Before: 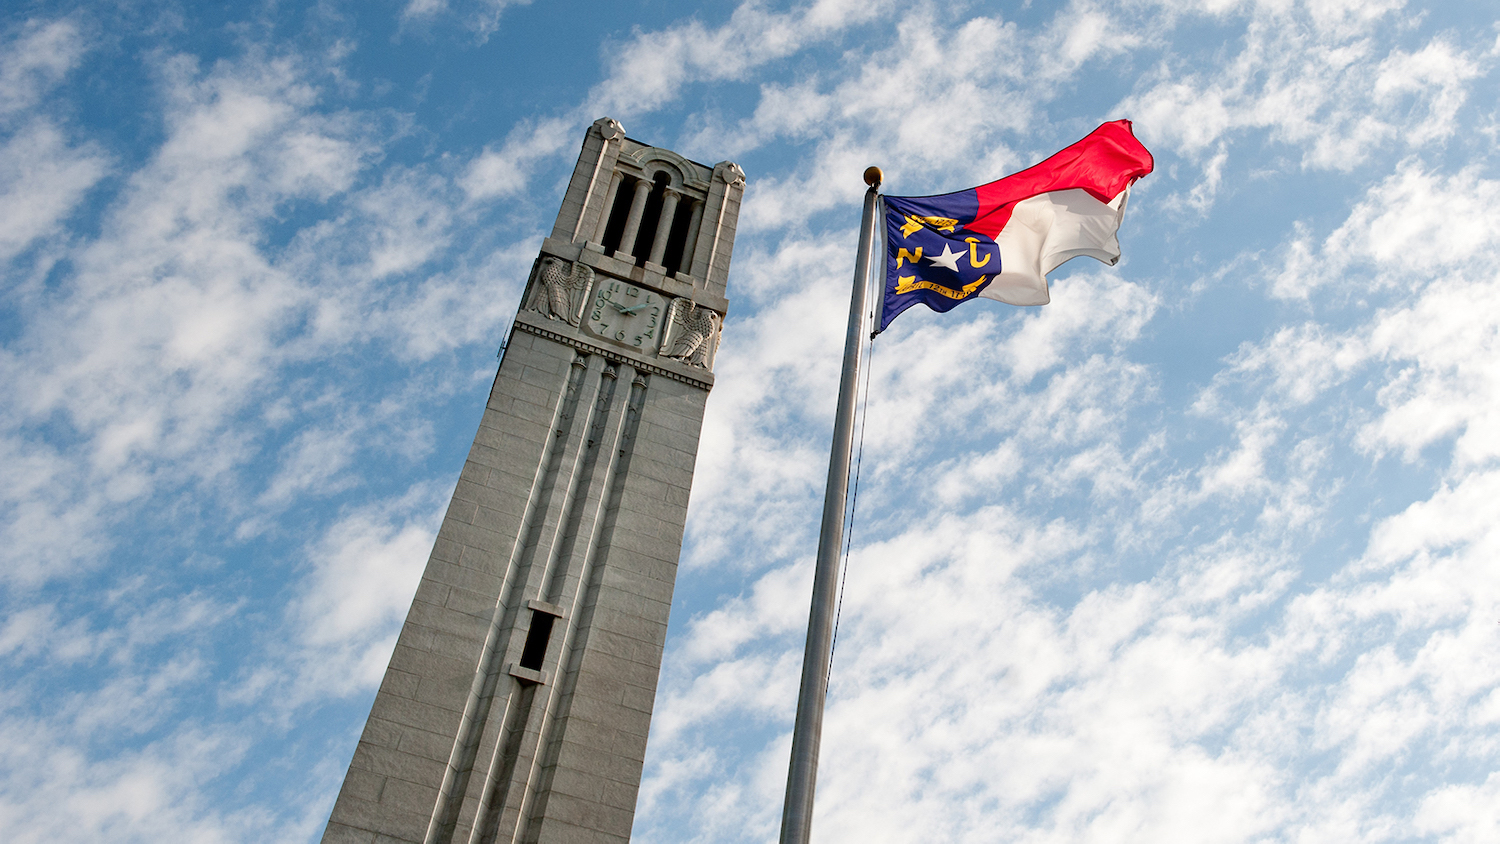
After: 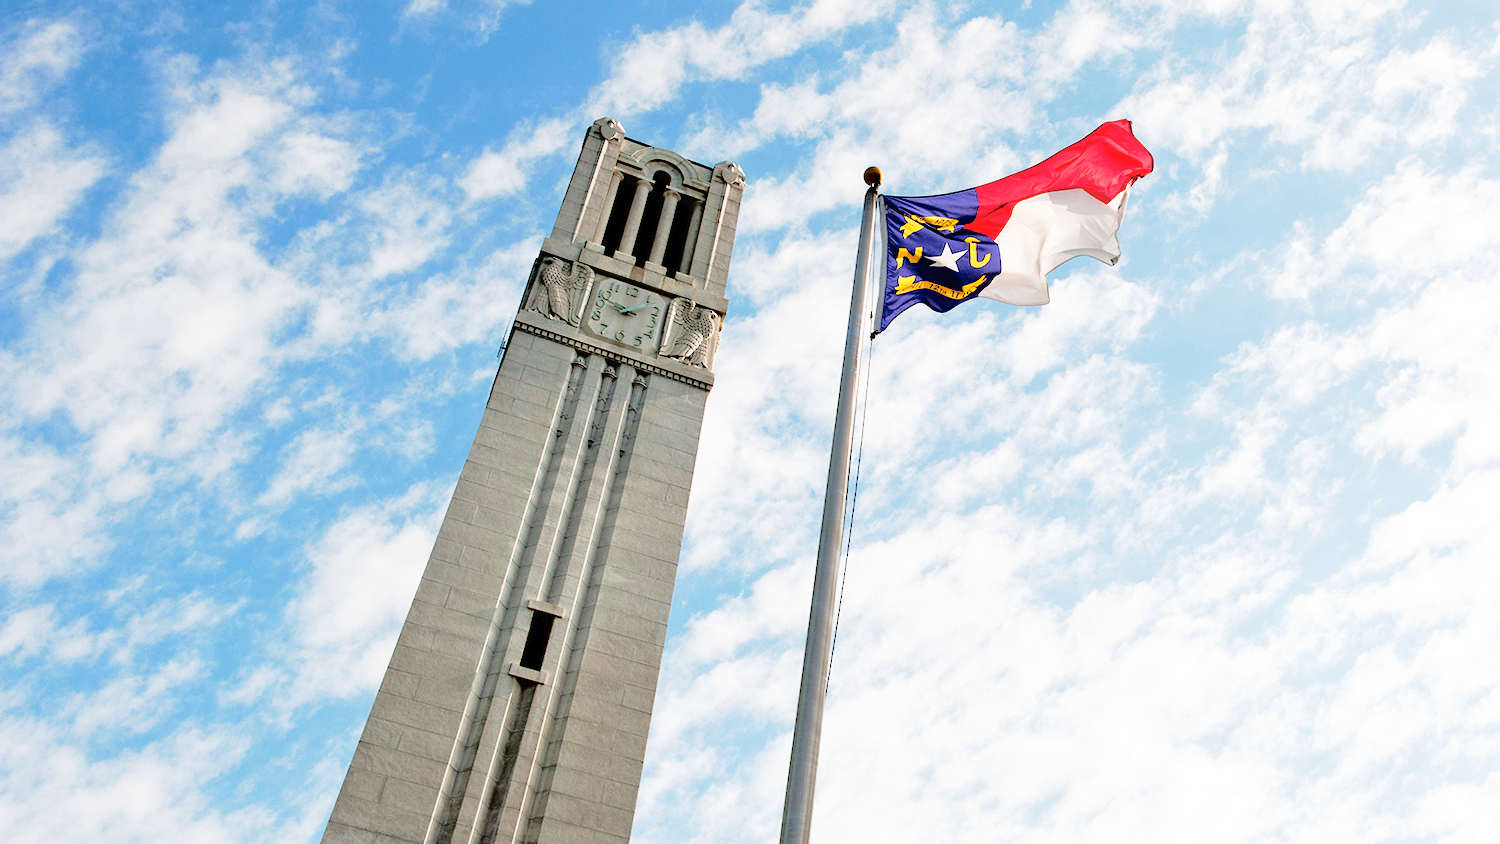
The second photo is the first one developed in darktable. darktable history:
tone curve: curves: ch0 [(0, 0) (0.003, 0.019) (0.011, 0.019) (0.025, 0.023) (0.044, 0.032) (0.069, 0.046) (0.1, 0.073) (0.136, 0.129) (0.177, 0.207) (0.224, 0.295) (0.277, 0.394) (0.335, 0.48) (0.399, 0.524) (0.468, 0.575) (0.543, 0.628) (0.623, 0.684) (0.709, 0.739) (0.801, 0.808) (0.898, 0.9) (1, 1)], color space Lab, independent channels, preserve colors none
base curve: curves: ch0 [(0, 0) (0.005, 0.002) (0.193, 0.295) (0.399, 0.664) (0.75, 0.928) (1, 1)], preserve colors none
